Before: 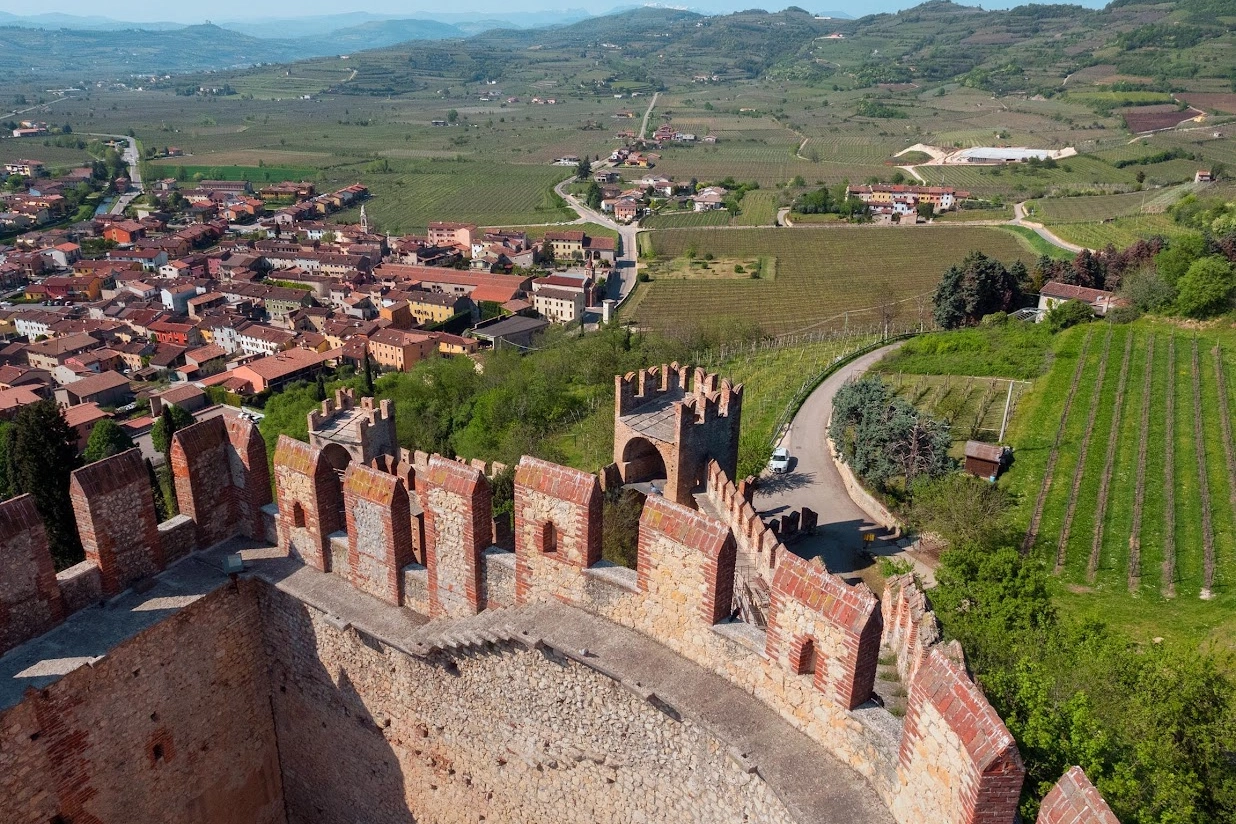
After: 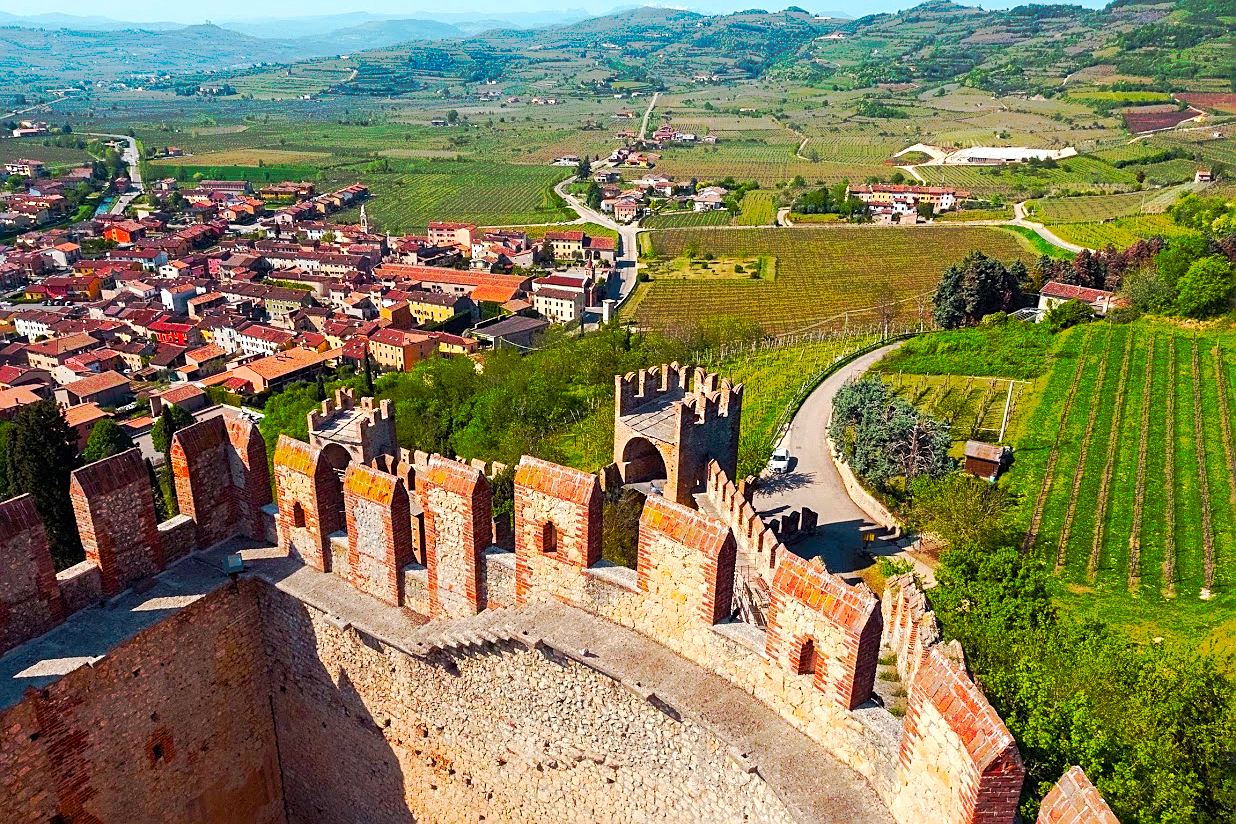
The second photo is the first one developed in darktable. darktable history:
tone curve: curves: ch0 [(0, 0) (0.003, 0.003) (0.011, 0.011) (0.025, 0.024) (0.044, 0.043) (0.069, 0.067) (0.1, 0.096) (0.136, 0.131) (0.177, 0.171) (0.224, 0.217) (0.277, 0.267) (0.335, 0.324) (0.399, 0.385) (0.468, 0.452) (0.543, 0.632) (0.623, 0.697) (0.709, 0.766) (0.801, 0.839) (0.898, 0.917) (1, 1)], preserve colors none
sharpen: amount 0.498
color balance rgb: power › luminance 3.136%, power › hue 235.11°, highlights gain › luminance 7.15%, highlights gain › chroma 1.935%, highlights gain › hue 90.16°, perceptual saturation grading › global saturation 37.271%, perceptual saturation grading › shadows 35.377%, perceptual brilliance grading › highlights 8.469%, perceptual brilliance grading › mid-tones 3.279%, perceptual brilliance grading › shadows 1.424%, global vibrance 9.723%
